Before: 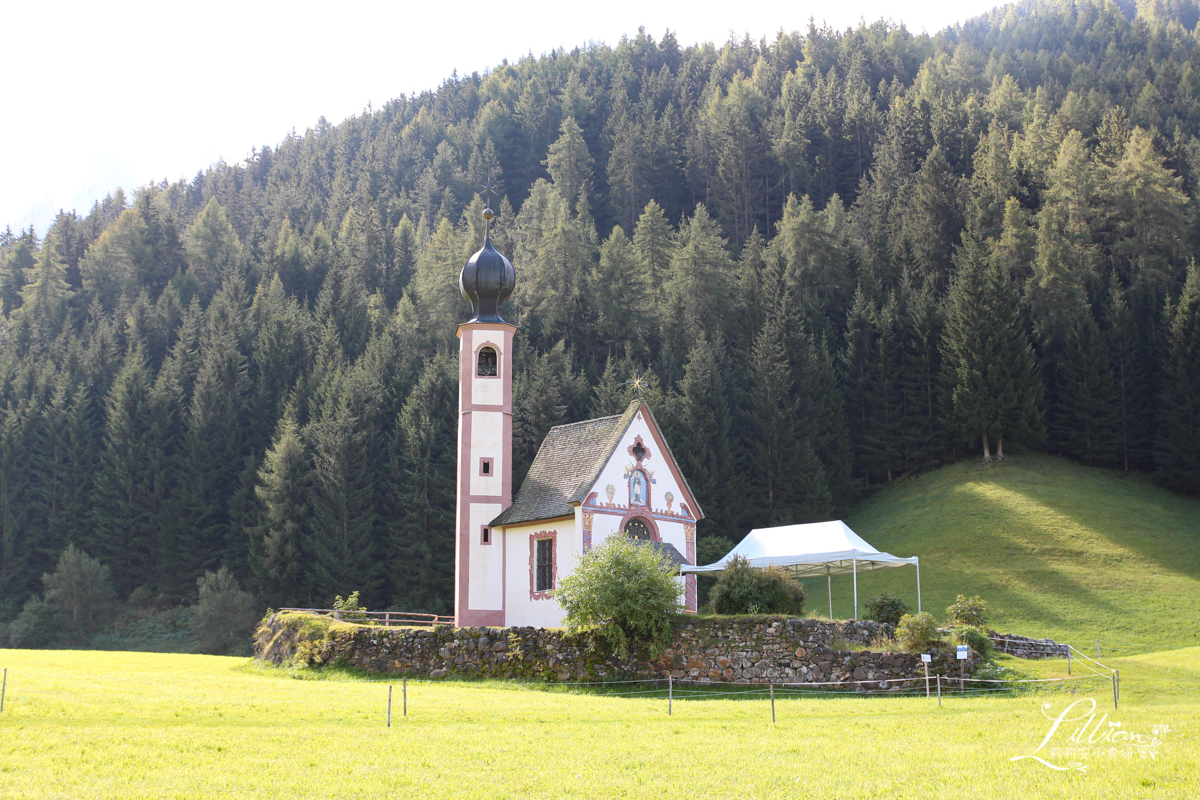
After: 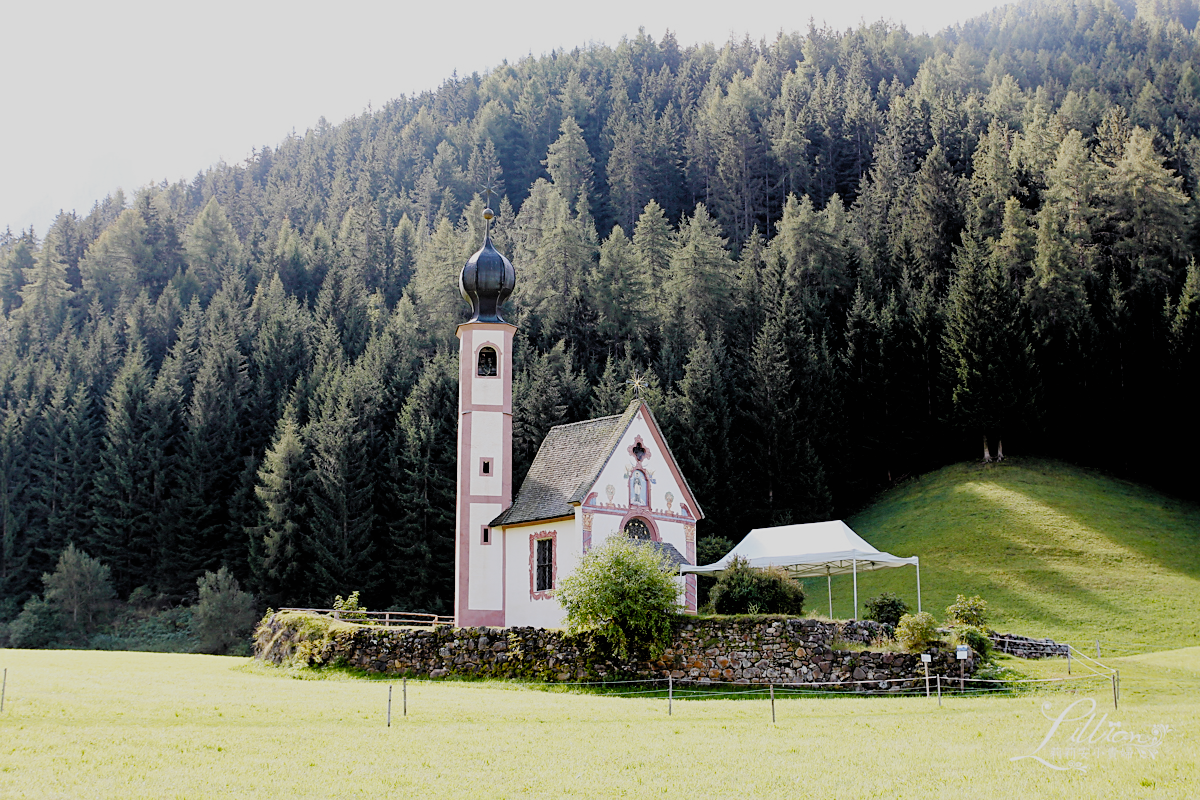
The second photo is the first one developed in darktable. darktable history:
sharpen: radius 1.864, amount 0.398, threshold 1.271
filmic rgb: black relative exposure -2.85 EV, white relative exposure 4.56 EV, hardness 1.77, contrast 1.25, preserve chrominance no, color science v5 (2021)
